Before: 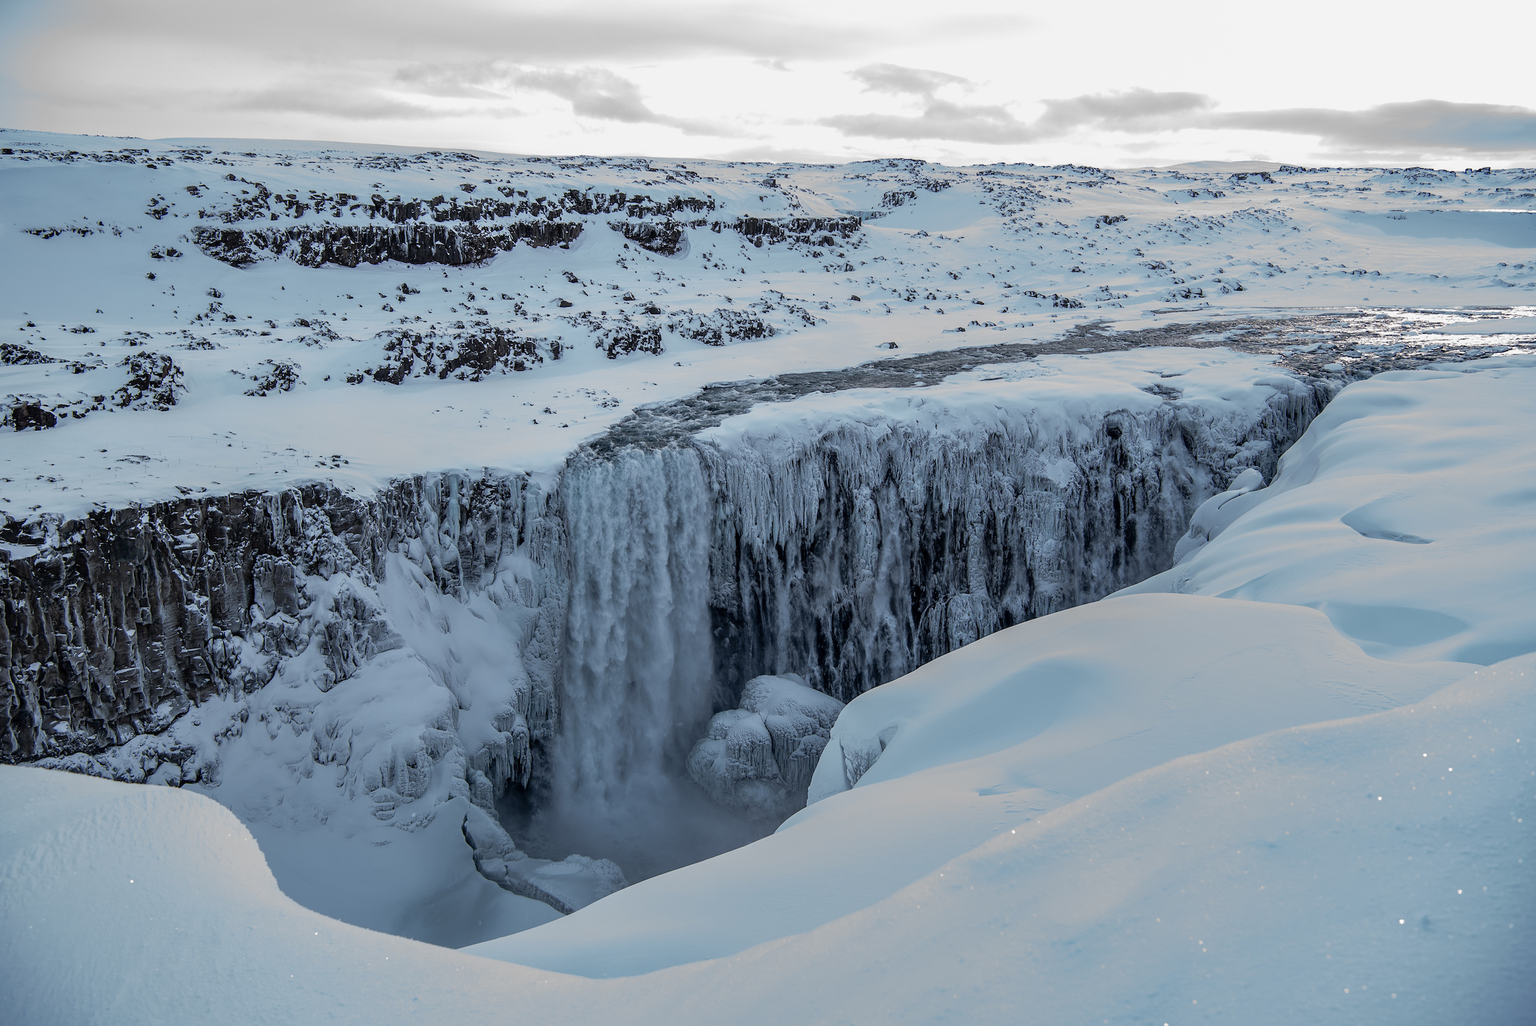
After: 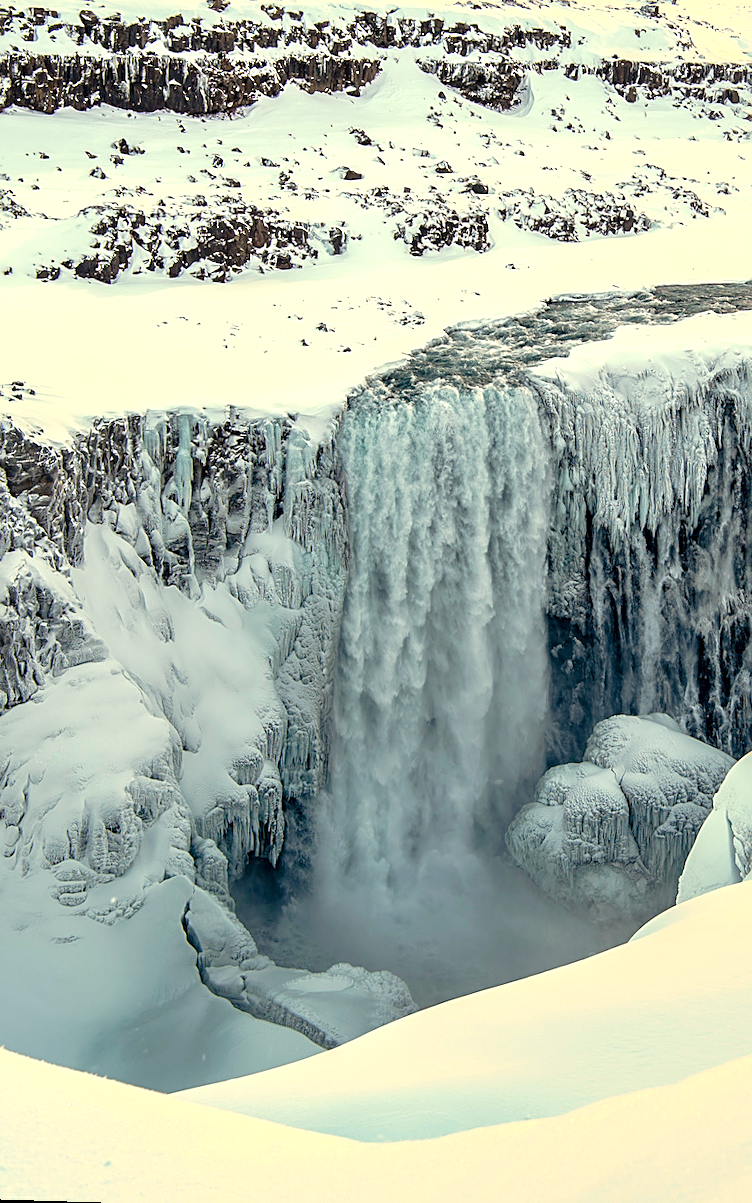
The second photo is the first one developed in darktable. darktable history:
crop and rotate: left 21.77%, top 18.528%, right 44.676%, bottom 2.997%
white balance: red 1.123, blue 0.83
color balance rgb: perceptual saturation grading › global saturation 20%, perceptual saturation grading › highlights -25%, perceptual saturation grading › shadows 25%, global vibrance 50%
sharpen: on, module defaults
exposure: exposure 1.15 EV, compensate highlight preservation false
rotate and perspective: rotation 1.72°, automatic cropping off
